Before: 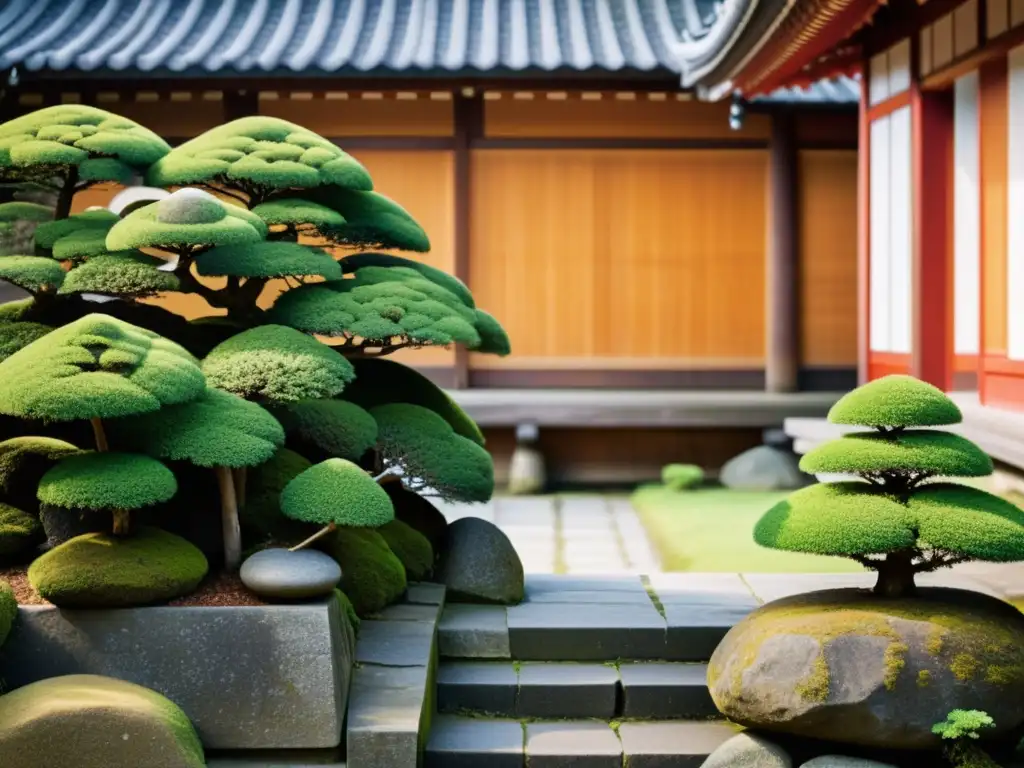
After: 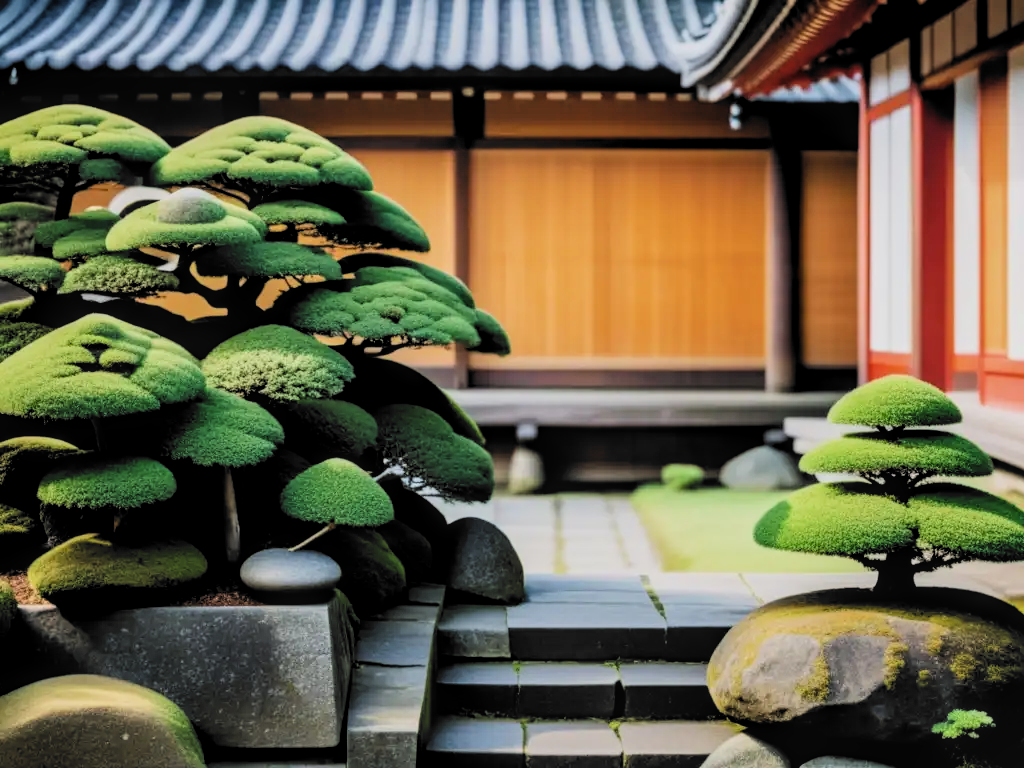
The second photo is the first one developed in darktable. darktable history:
local contrast: on, module defaults
filmic rgb: black relative exposure -5.03 EV, white relative exposure 3.95 EV, hardness 2.89, contrast 1.299, highlights saturation mix -31.03%, color science v6 (2022)
